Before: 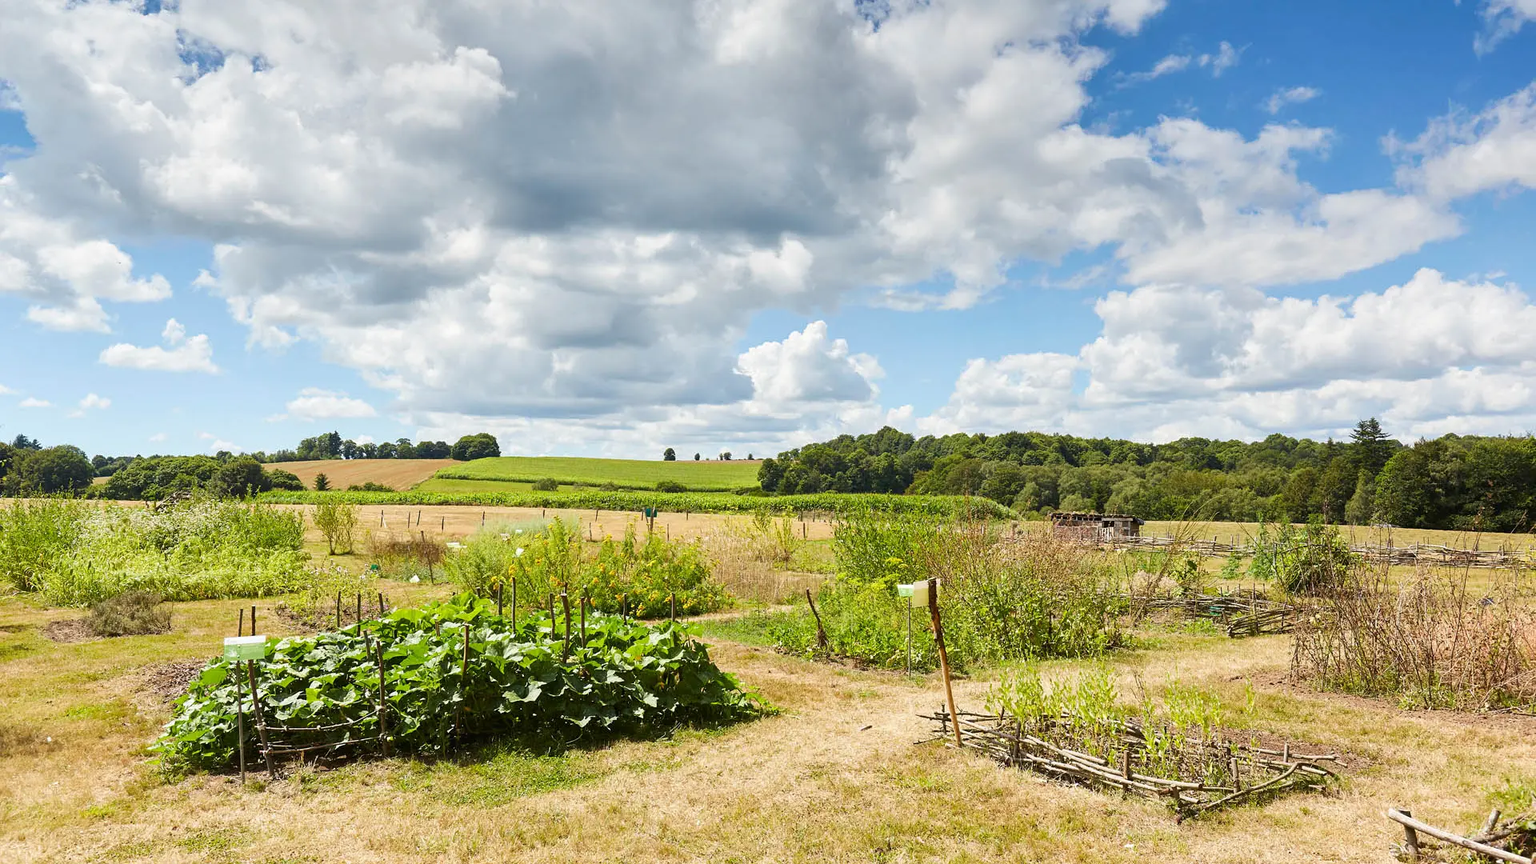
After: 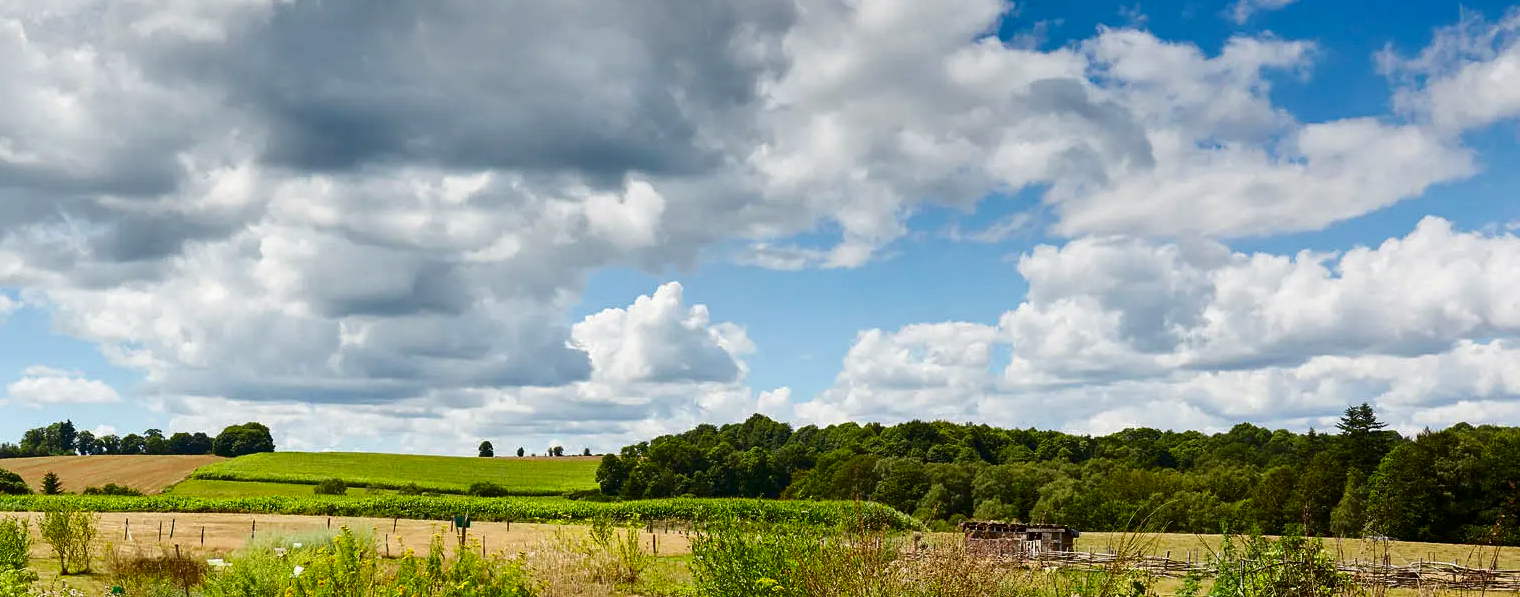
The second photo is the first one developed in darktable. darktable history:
contrast brightness saturation: contrast 0.1, brightness -0.26, saturation 0.137
crop: left 18.3%, top 11.067%, right 2.514%, bottom 33.627%
